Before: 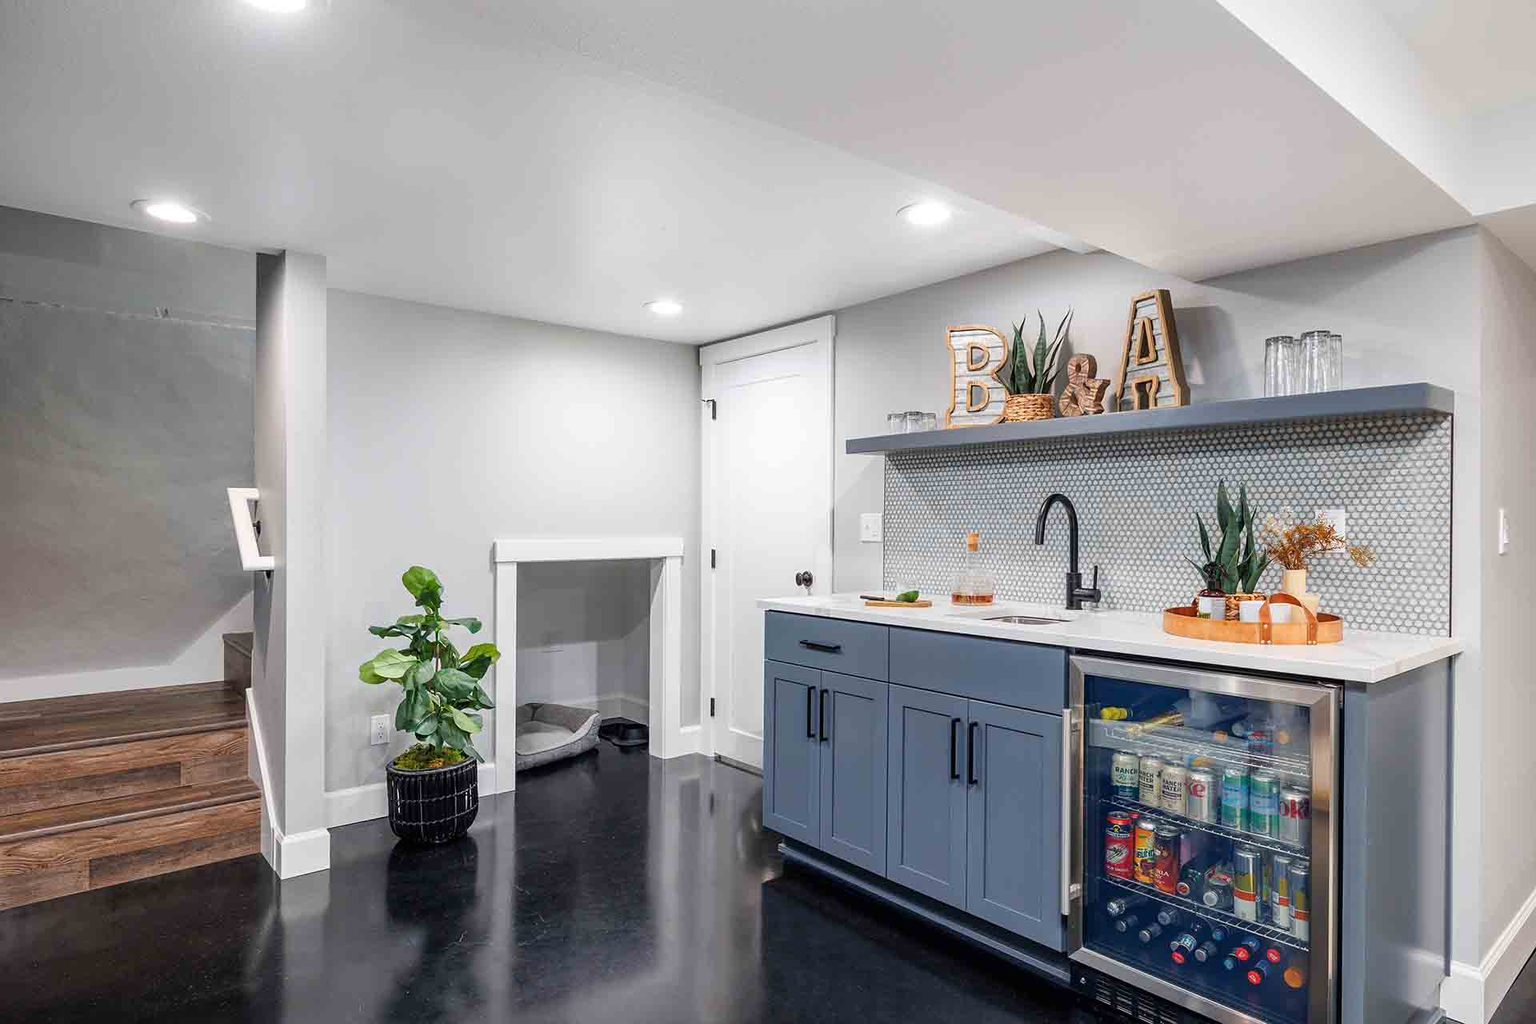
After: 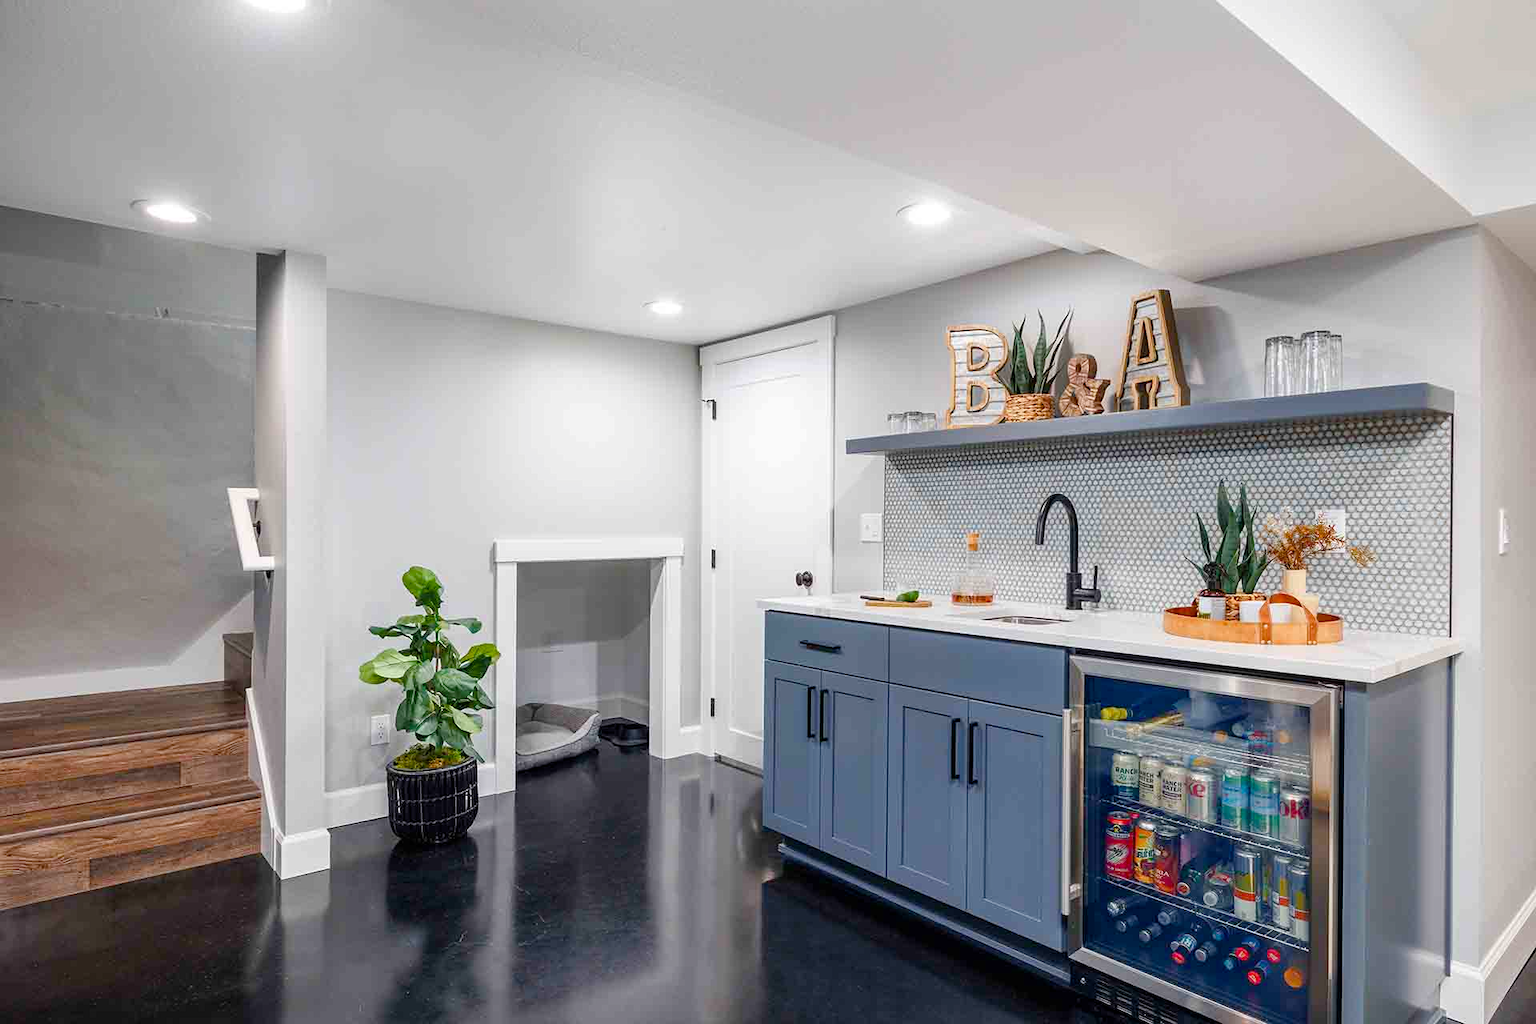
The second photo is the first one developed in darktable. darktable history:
color balance rgb: perceptual saturation grading › global saturation 20%, perceptual saturation grading › highlights -25%, perceptual saturation grading › shadows 25%
base curve: curves: ch0 [(0, 0) (0.283, 0.295) (1, 1)], preserve colors none
